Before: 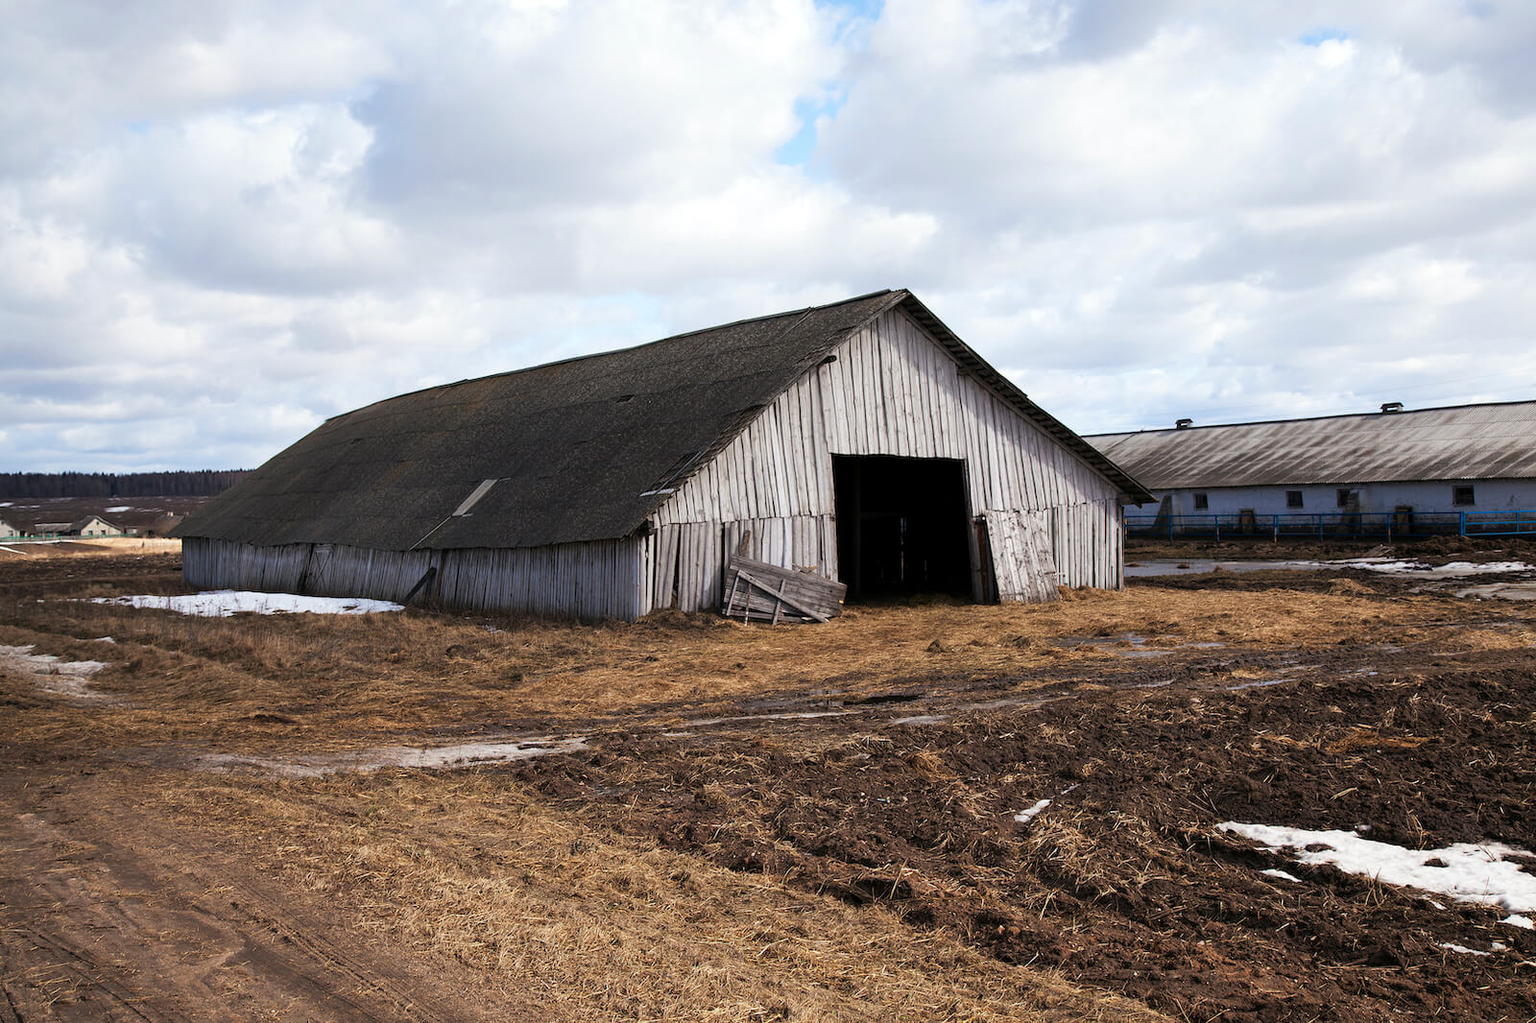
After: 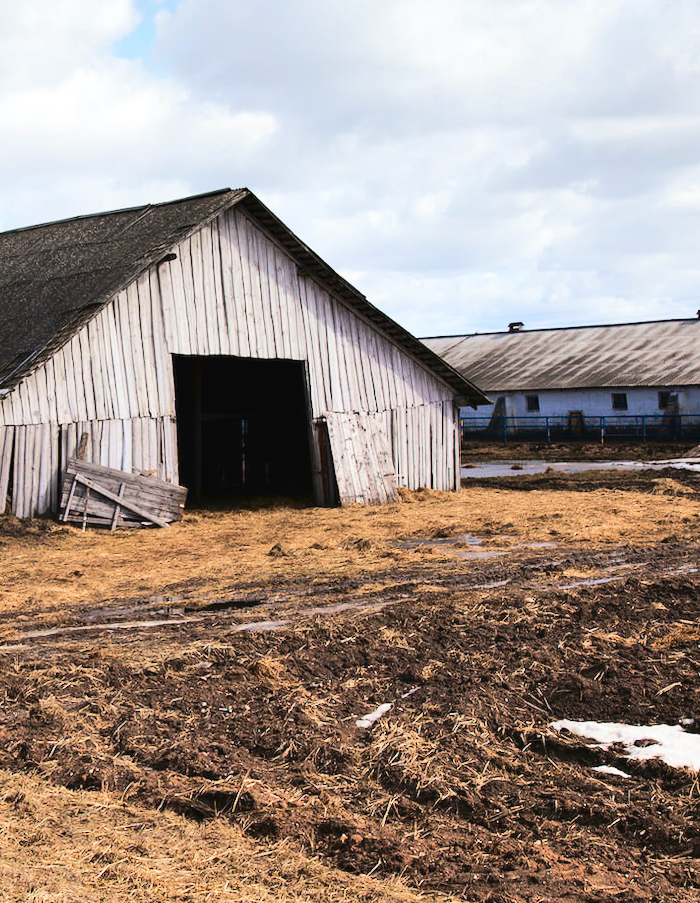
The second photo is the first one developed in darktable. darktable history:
crop: left 47.628%, top 6.643%, right 7.874%
tone equalizer: on, module defaults
rotate and perspective: rotation -0.013°, lens shift (vertical) -0.027, lens shift (horizontal) 0.178, crop left 0.016, crop right 0.989, crop top 0.082, crop bottom 0.918
contrast brightness saturation: saturation -0.1
tone curve: curves: ch0 [(0, 0.026) (0.146, 0.158) (0.272, 0.34) (0.453, 0.627) (0.687, 0.829) (1, 1)], color space Lab, linked channels, preserve colors none
shadows and highlights: highlights color adjustment 0%, low approximation 0.01, soften with gaussian
velvia: on, module defaults
